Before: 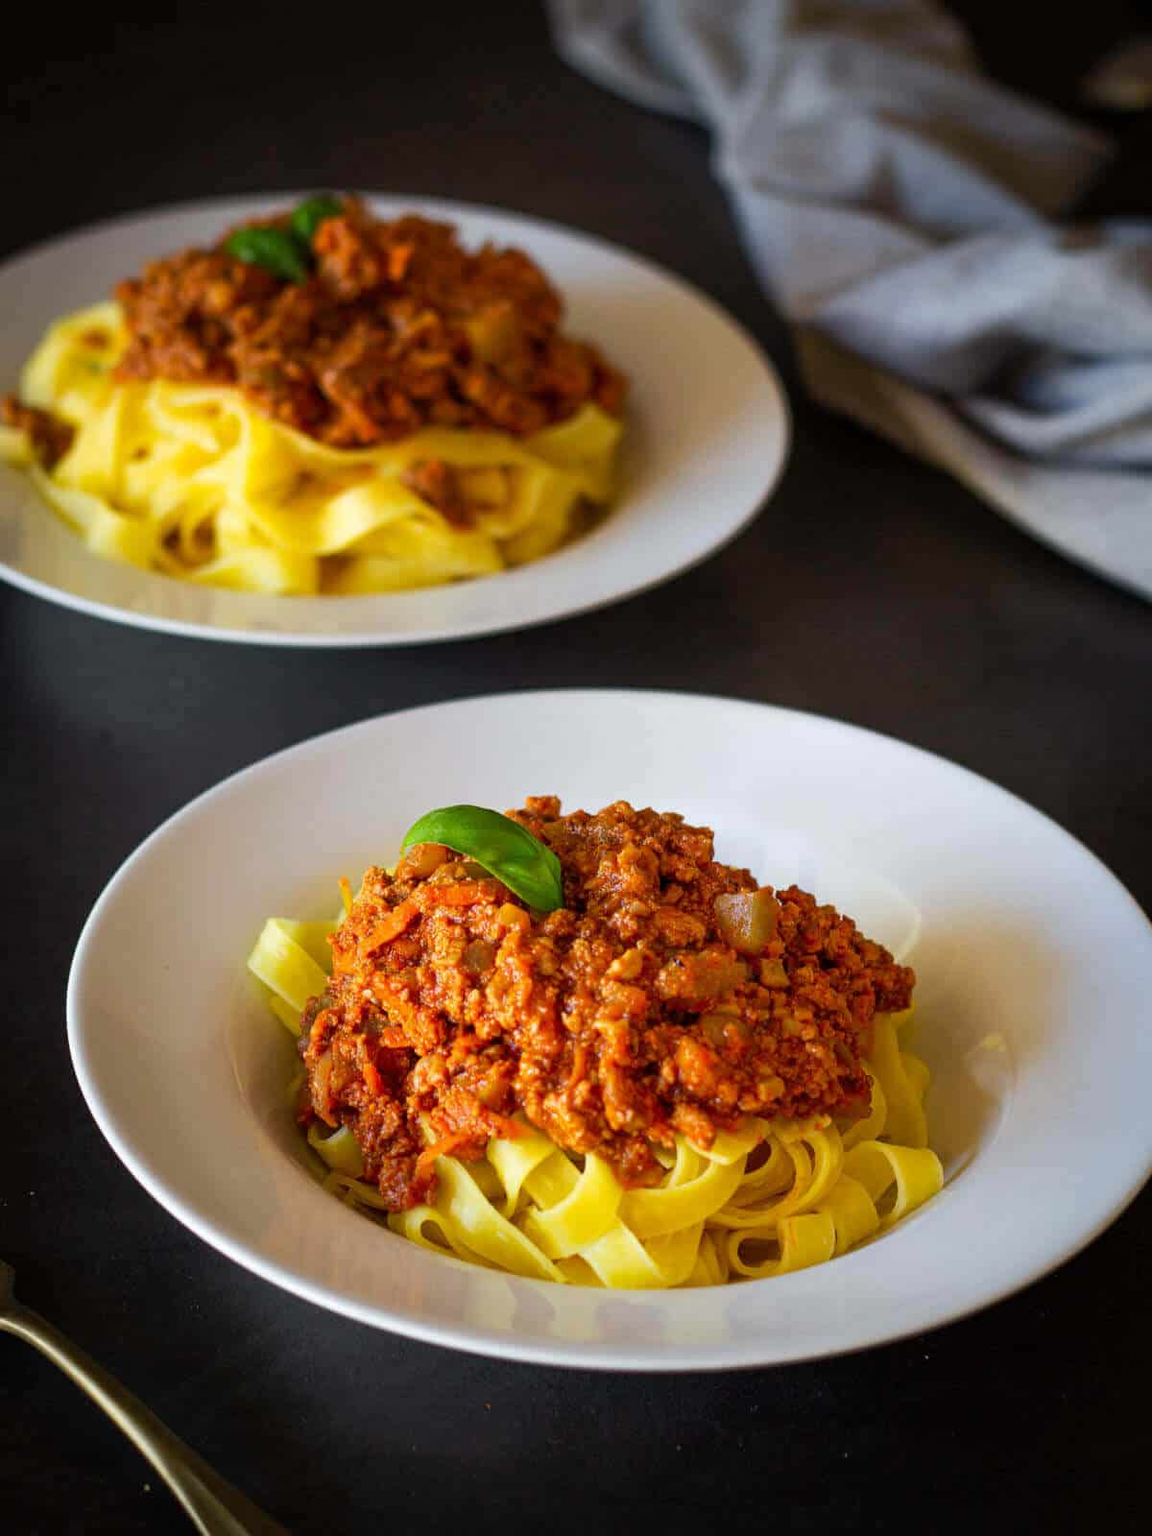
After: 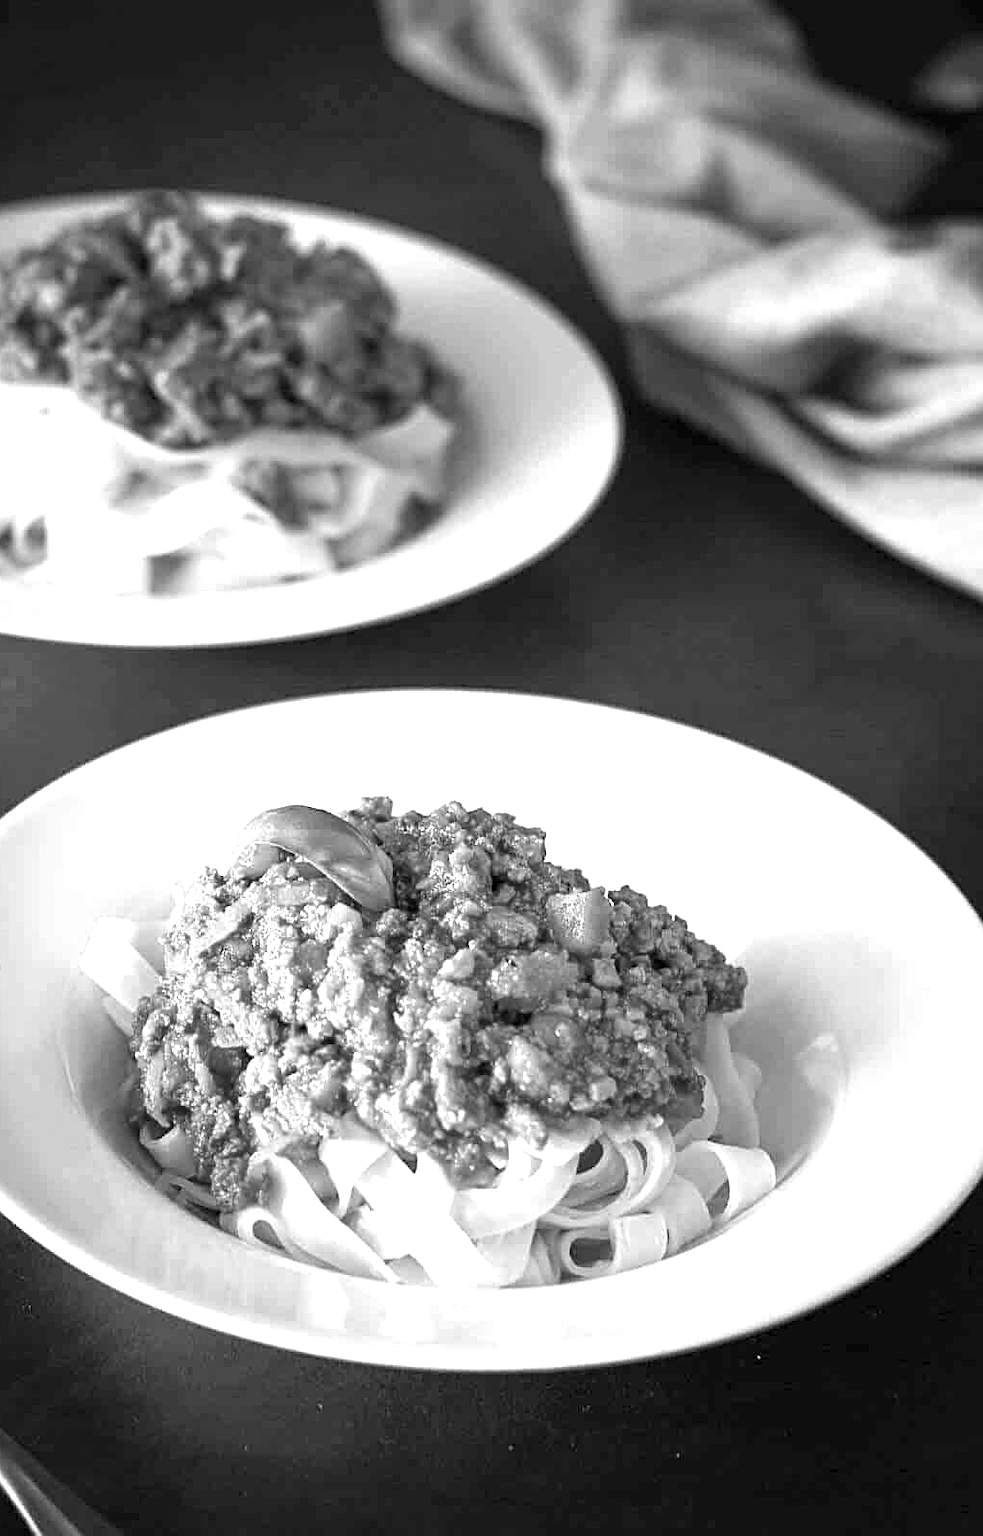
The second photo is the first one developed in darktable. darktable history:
monochrome: on, module defaults
sharpen: on, module defaults
crop and rotate: left 14.584%
exposure: black level correction 0, exposure 1.379 EV, compensate exposure bias true, compensate highlight preservation false
